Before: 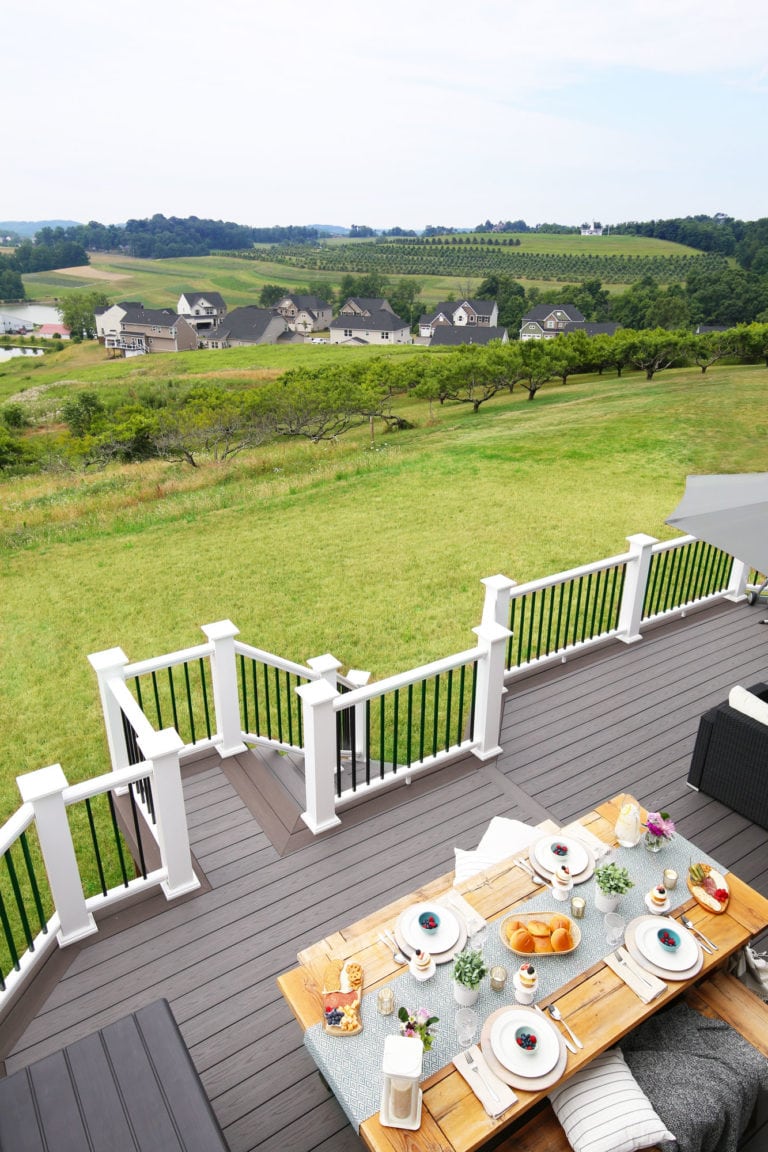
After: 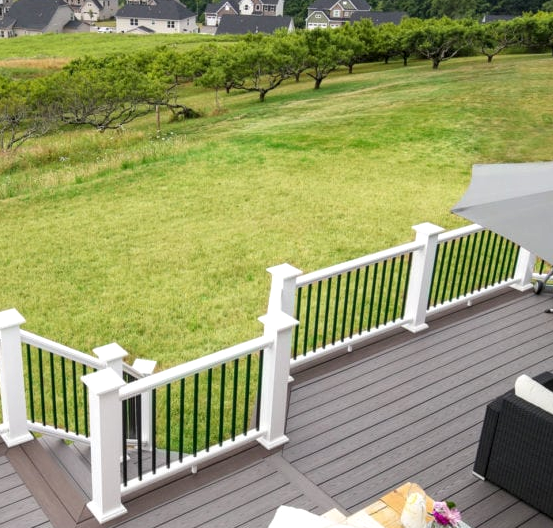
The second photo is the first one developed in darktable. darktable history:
crop and rotate: left 27.938%, top 27.046%, bottom 27.046%
local contrast: on, module defaults
